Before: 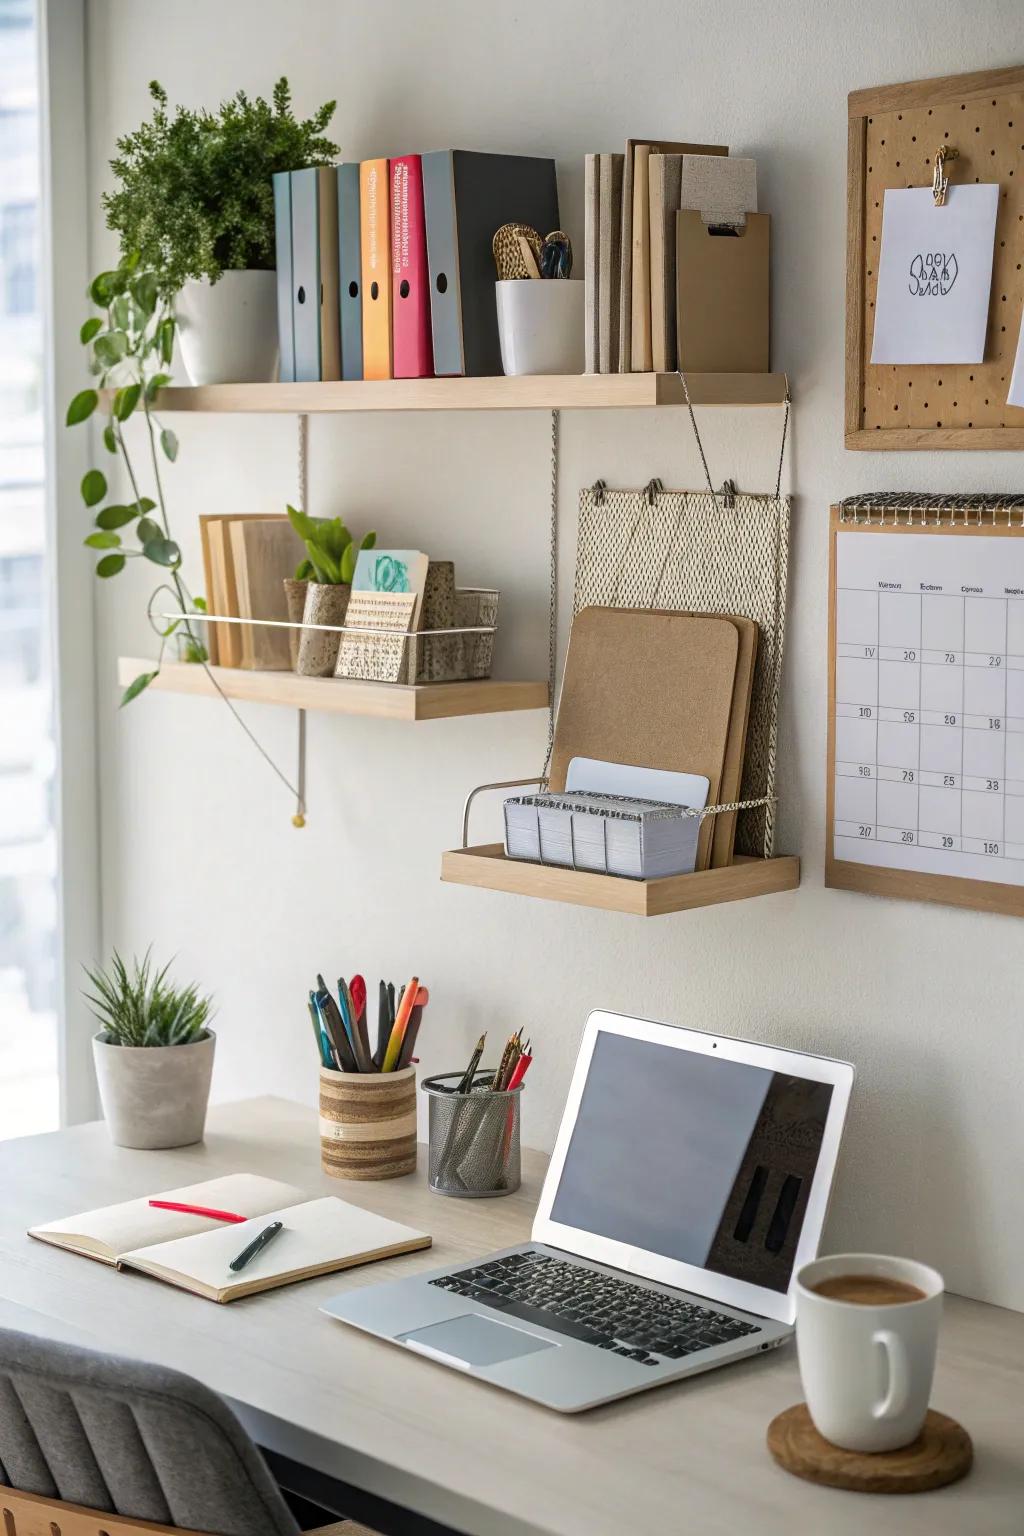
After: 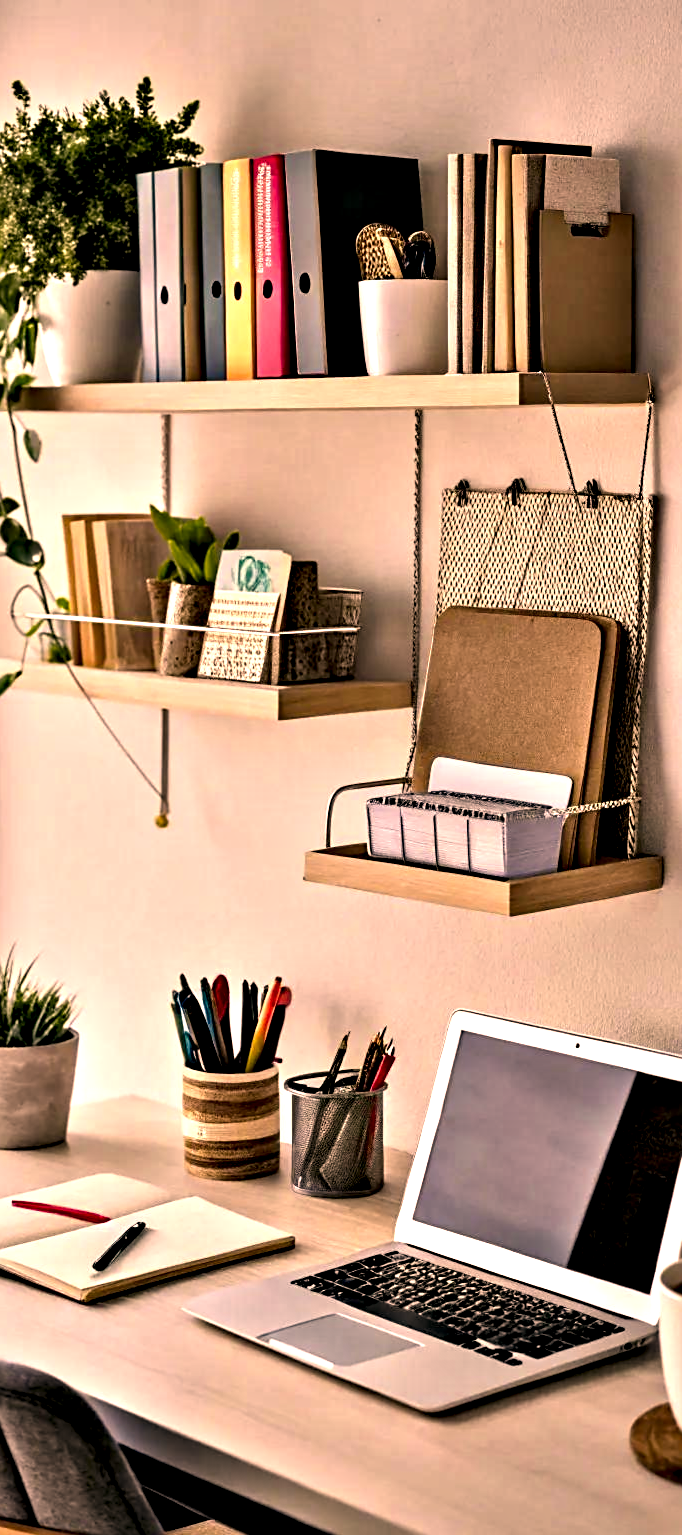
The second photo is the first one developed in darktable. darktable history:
contrast equalizer: octaves 7, y [[0.48, 0.654, 0.731, 0.706, 0.772, 0.382], [0.55 ×6], [0 ×6], [0 ×6], [0 ×6]]
crop and rotate: left 13.409%, right 19.924%
sharpen: radius 1.559, amount 0.373, threshold 1.271
color correction: highlights a* 21.88, highlights b* 22.25
